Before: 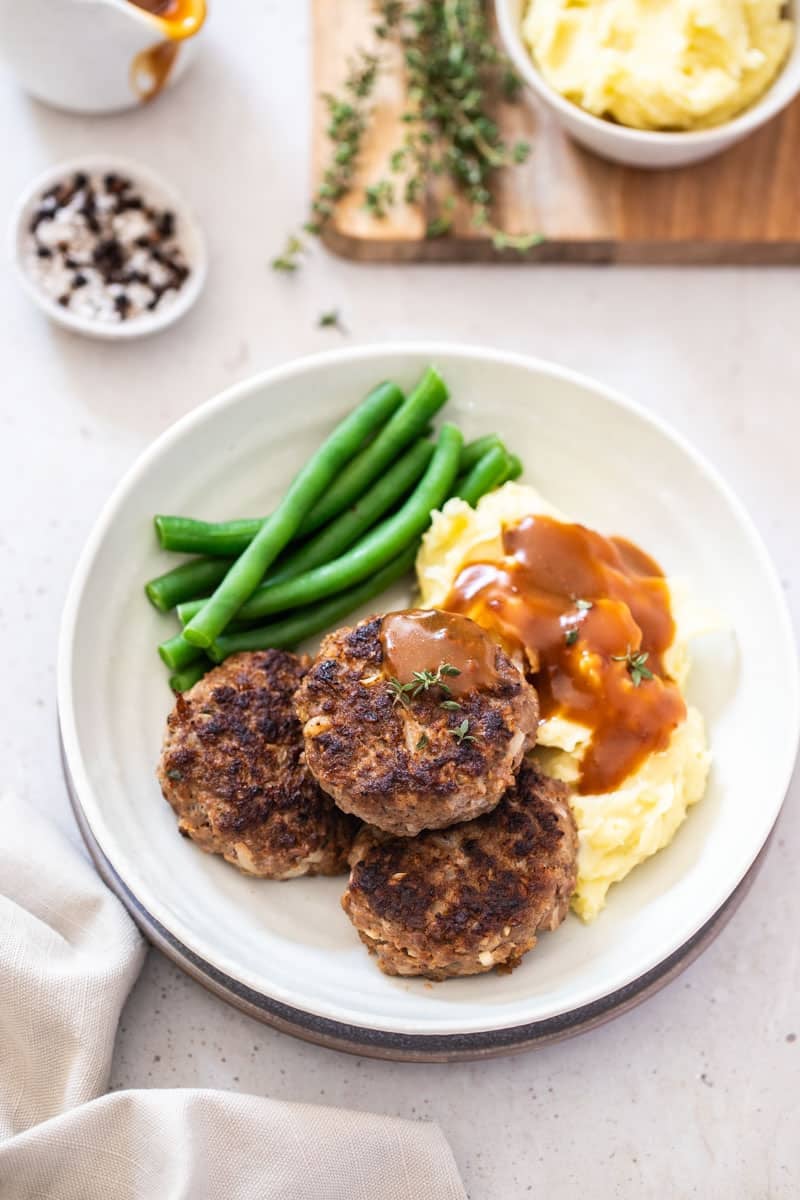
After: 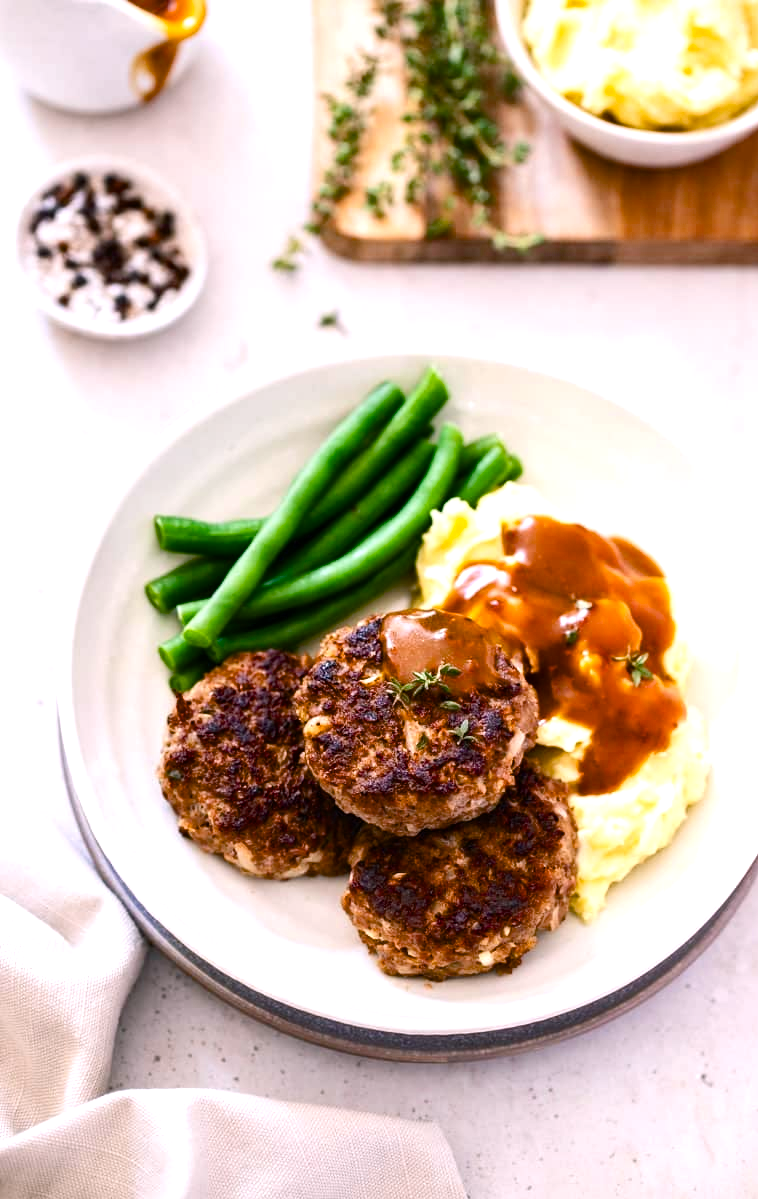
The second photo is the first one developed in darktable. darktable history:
color balance rgb: shadows lift › luminance -4.928%, shadows lift › chroma 1.131%, shadows lift › hue 218.83°, highlights gain › chroma 1.515%, highlights gain › hue 306.57°, perceptual saturation grading › global saturation 27.587%, perceptual saturation grading › highlights -24.854%, perceptual saturation grading › shadows 25.736%, perceptual brilliance grading › global brilliance -5.217%, perceptual brilliance grading › highlights 24.658%, perceptual brilliance grading › mid-tones 7.359%, perceptual brilliance grading › shadows -4.555%, saturation formula JzAzBz (2021)
crop and rotate: right 5.209%
